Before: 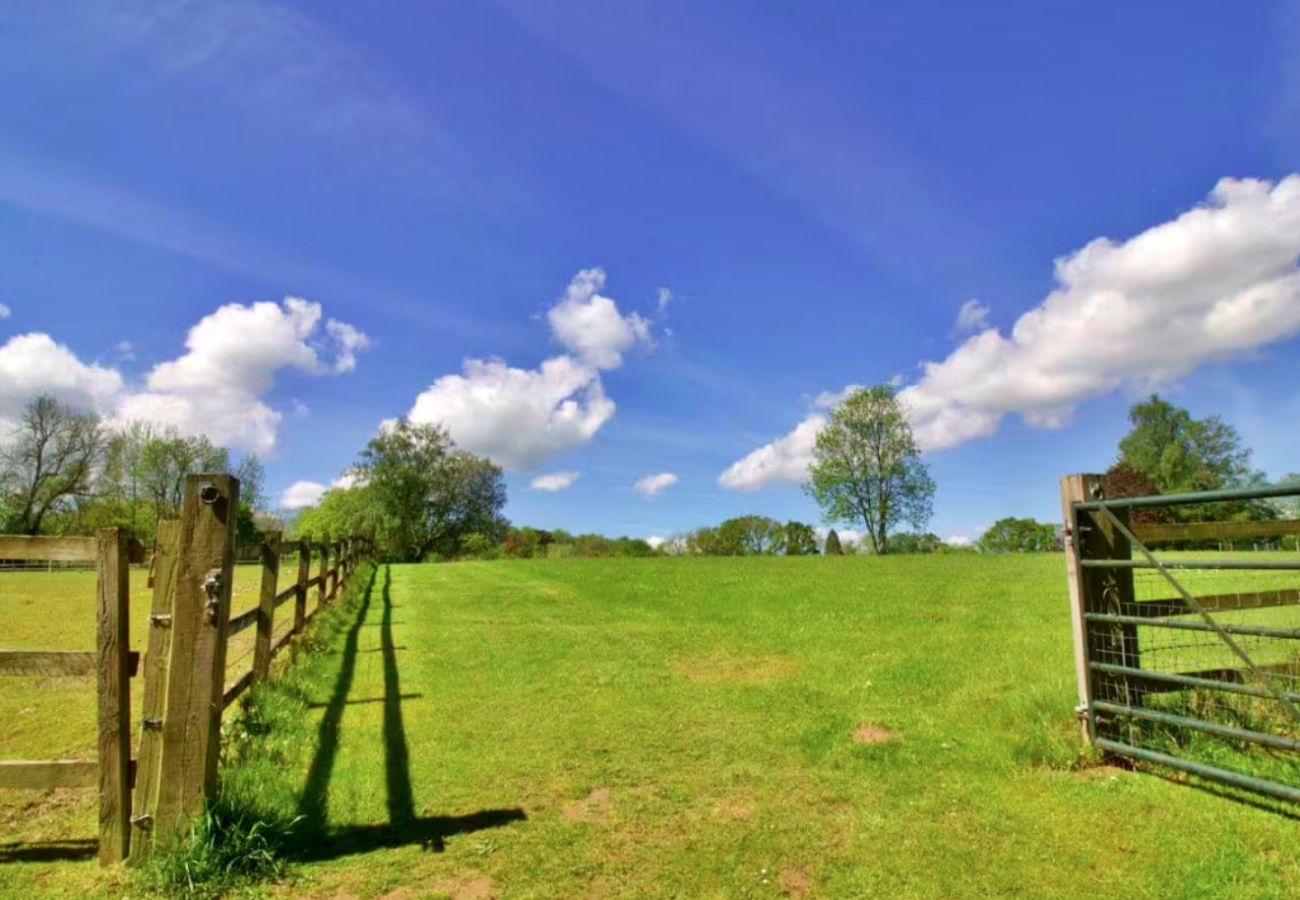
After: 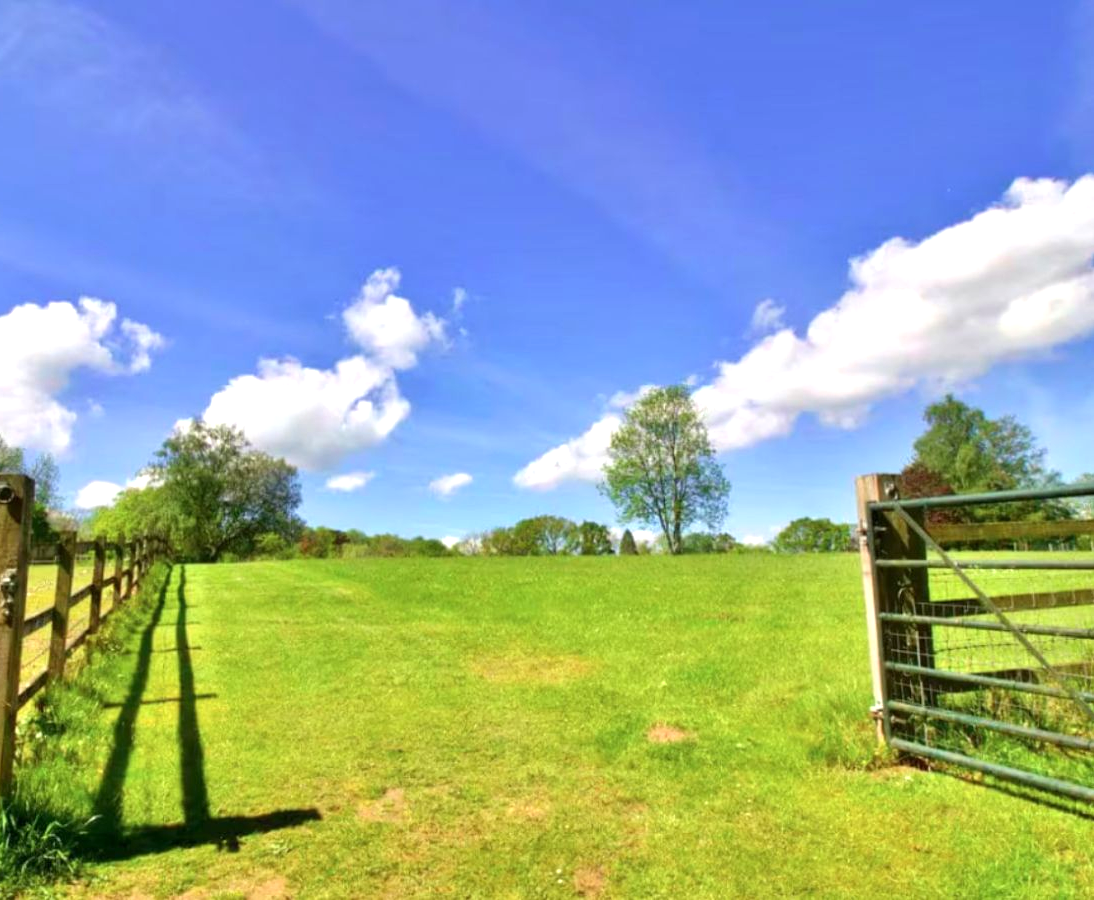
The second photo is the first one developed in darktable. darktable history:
exposure: exposure 0.606 EV, compensate highlight preservation false
crop: left 15.806%
